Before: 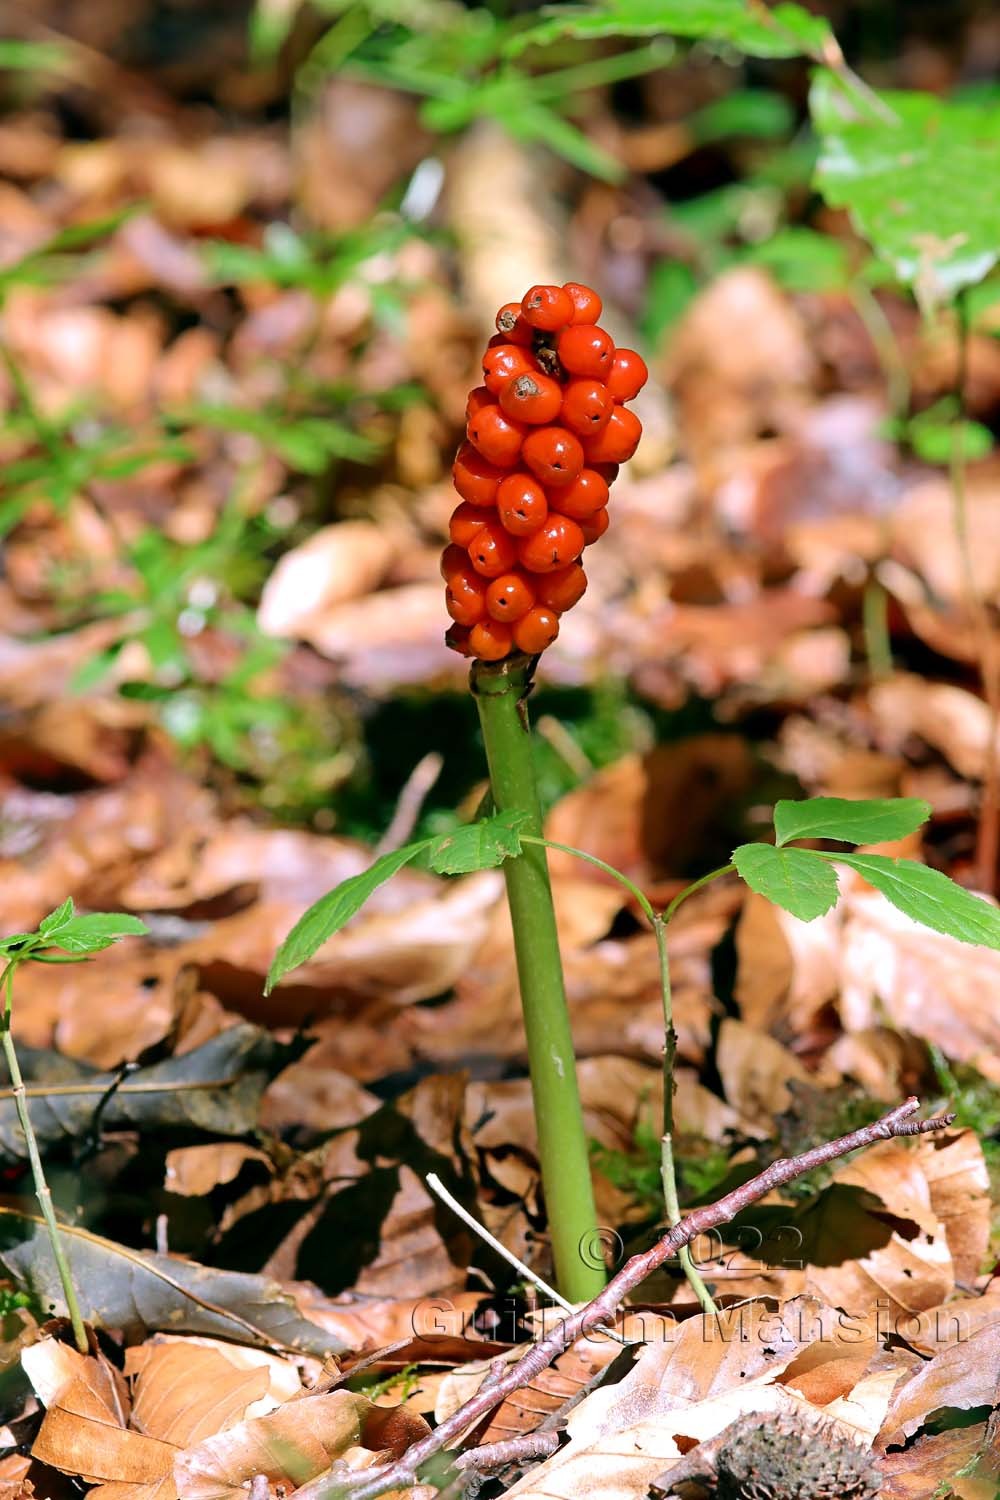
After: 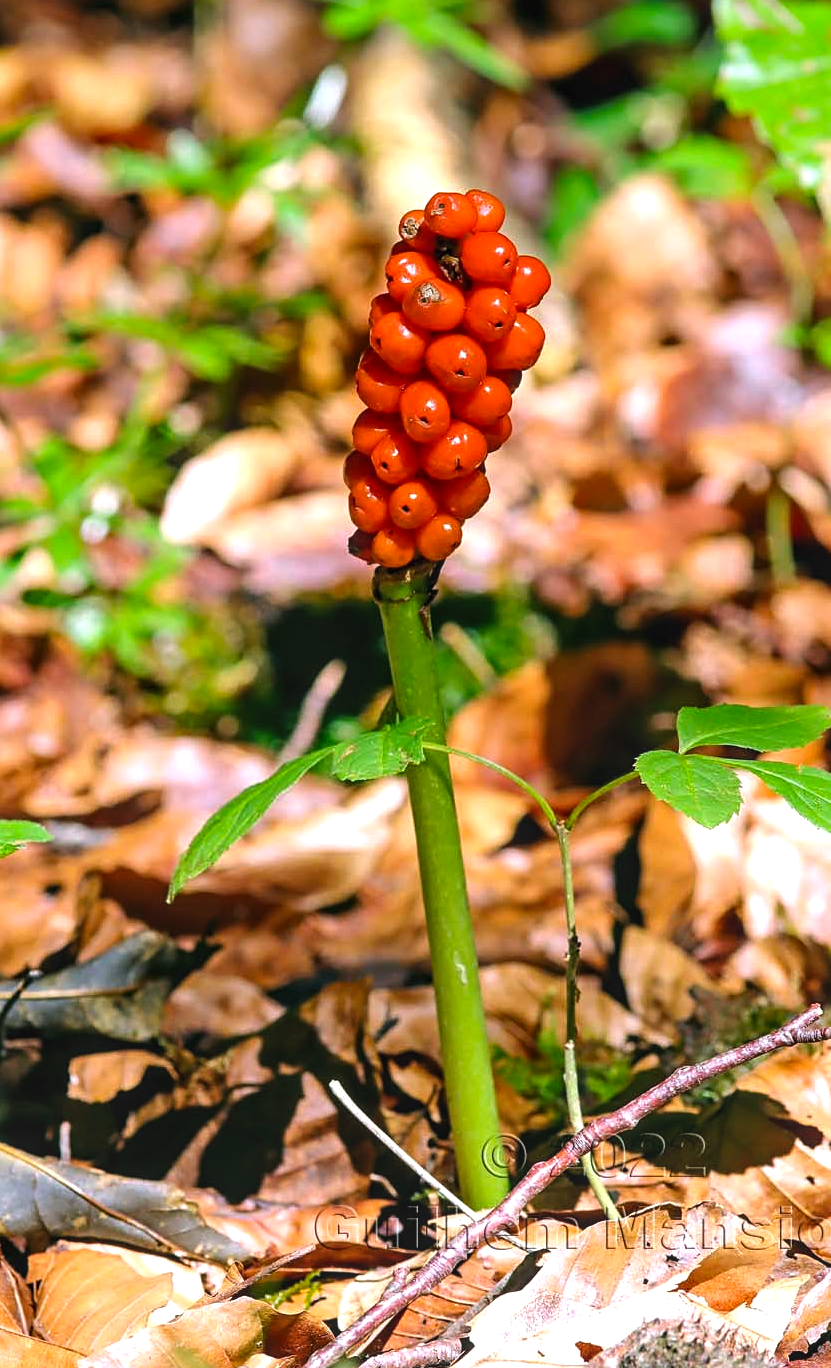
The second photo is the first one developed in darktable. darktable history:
sharpen: amount 0.206
crop: left 9.762%, top 6.232%, right 7.075%, bottom 2.52%
exposure: black level correction 0, exposure -0.705 EV, compensate highlight preservation false
color balance rgb: global offset › luminance 0.695%, linear chroma grading › global chroma 22.906%, perceptual saturation grading › global saturation 0.013%
tone equalizer: -8 EV -1.07 EV, -7 EV -1 EV, -6 EV -0.855 EV, -5 EV -0.602 EV, -3 EV 0.566 EV, -2 EV 0.885 EV, -1 EV 1.01 EV, +0 EV 1.06 EV, smoothing diameter 24.9%, edges refinement/feathering 11.58, preserve details guided filter
local contrast: detail 130%
